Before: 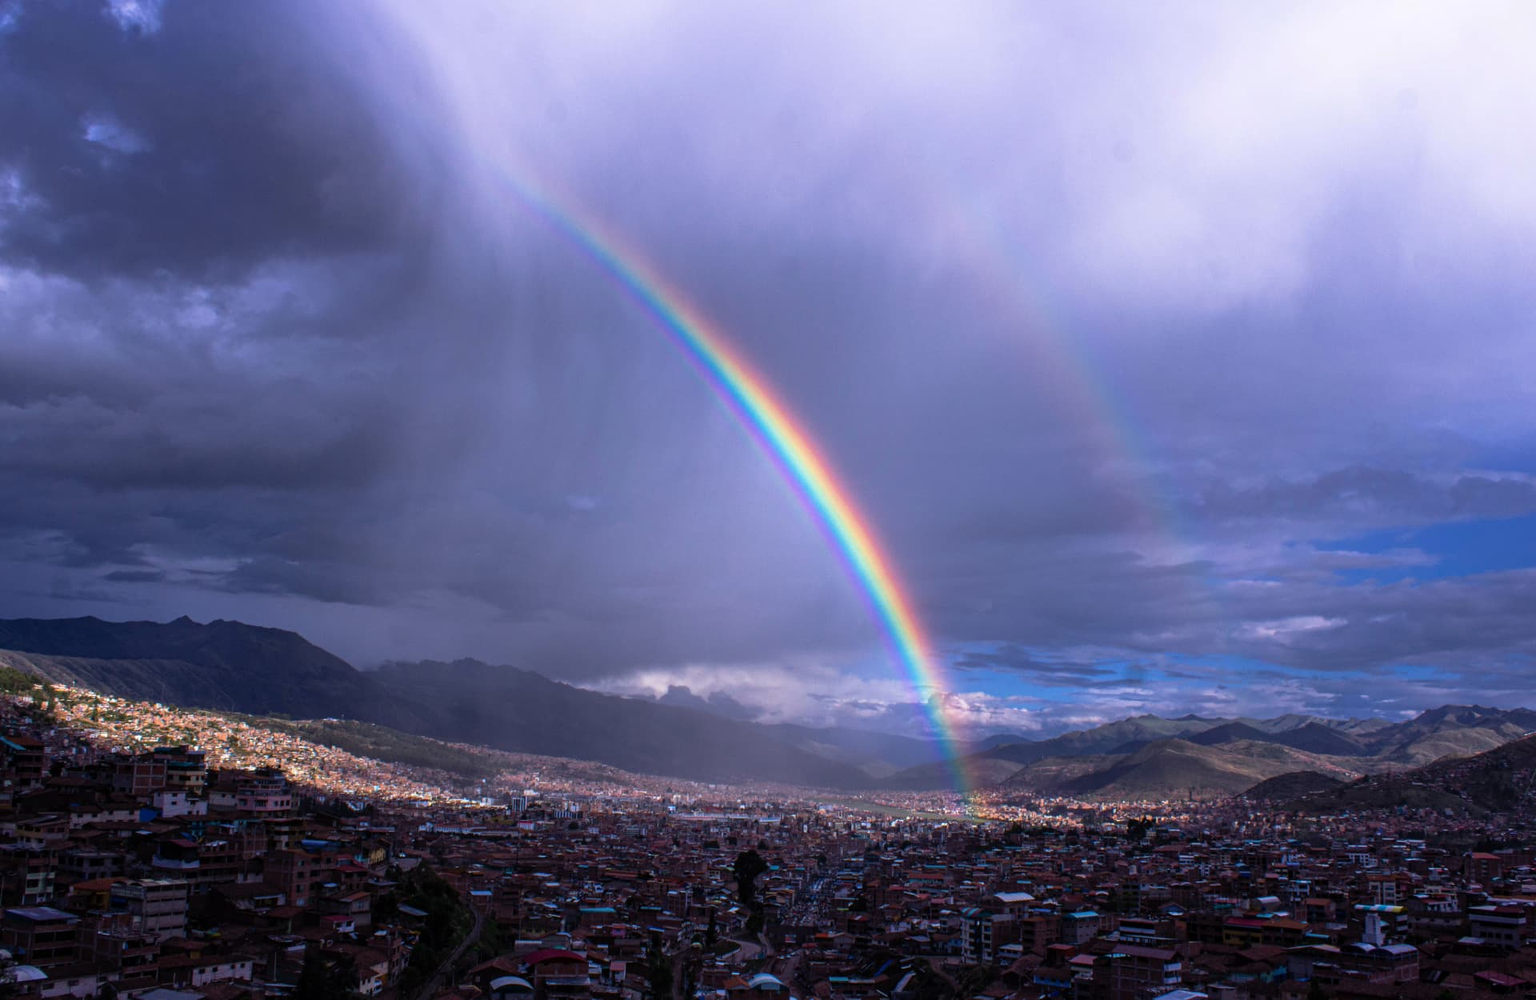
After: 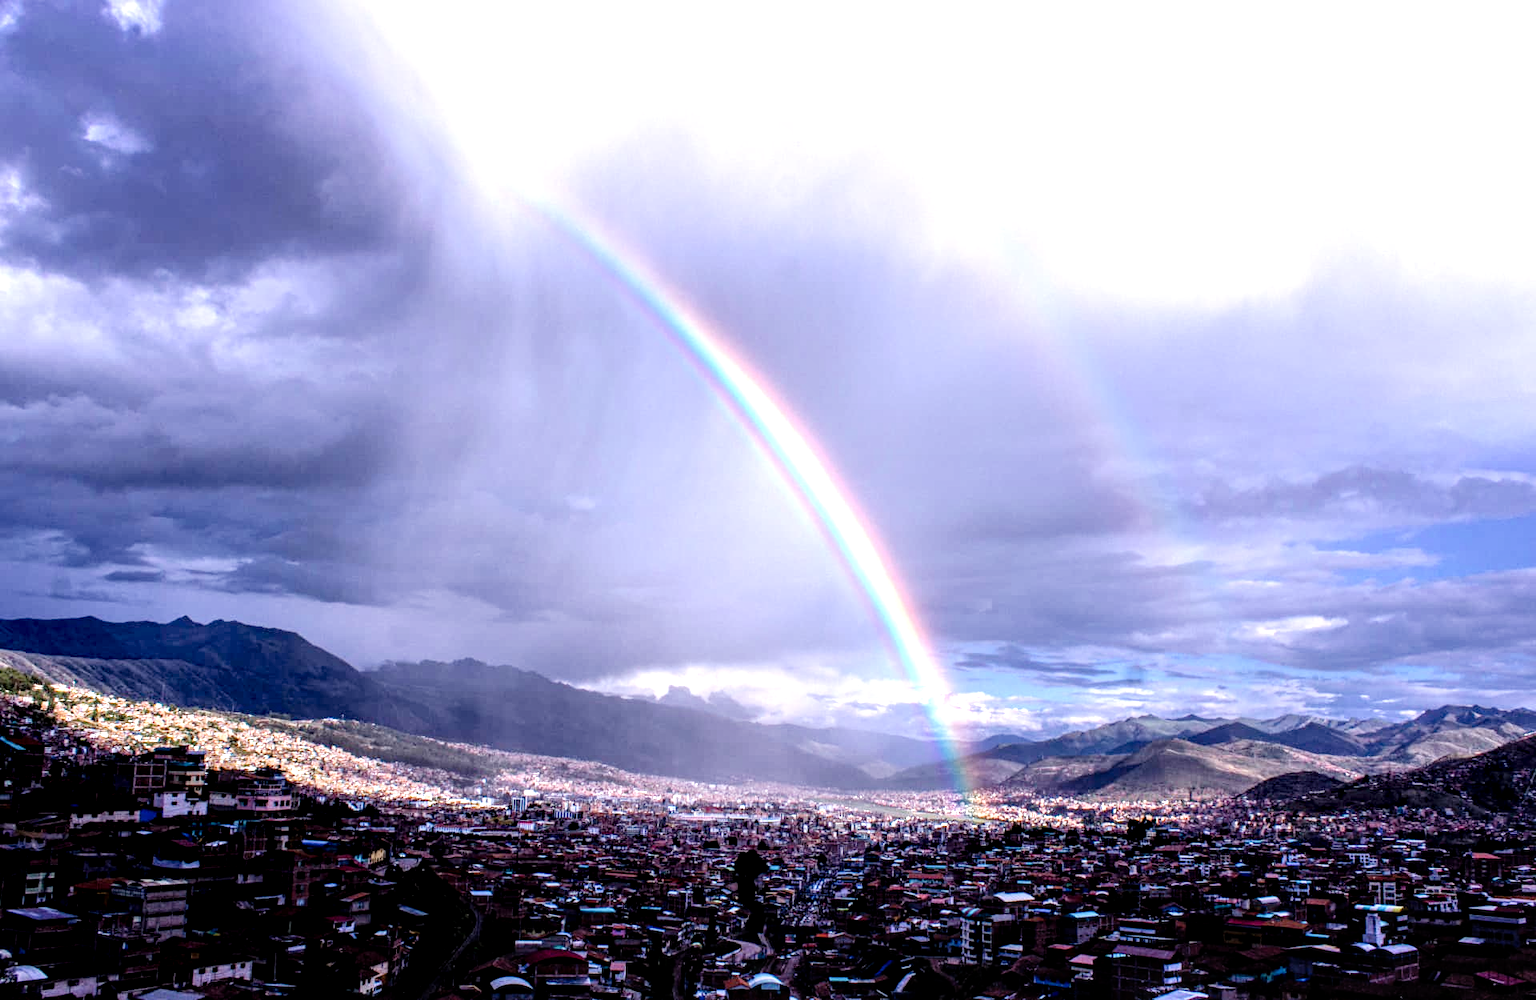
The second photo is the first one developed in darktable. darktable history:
exposure: exposure 0.646 EV, compensate highlight preservation false
tone equalizer: -8 EV -0.733 EV, -7 EV -0.671 EV, -6 EV -0.639 EV, -5 EV -0.407 EV, -3 EV 0.384 EV, -2 EV 0.6 EV, -1 EV 0.687 EV, +0 EV 0.742 EV
tone curve: curves: ch0 [(0.017, 0) (0.122, 0.046) (0.295, 0.297) (0.449, 0.505) (0.559, 0.629) (0.729, 0.796) (0.879, 0.898) (1, 0.97)]; ch1 [(0, 0) (0.393, 0.4) (0.447, 0.447) (0.485, 0.497) (0.522, 0.503) (0.539, 0.52) (0.606, 0.6) (0.696, 0.679) (1, 1)]; ch2 [(0, 0) (0.369, 0.388) (0.449, 0.431) (0.499, 0.501) (0.516, 0.536) (0.604, 0.599) (0.741, 0.763) (1, 1)], preserve colors none
local contrast: detail 150%
